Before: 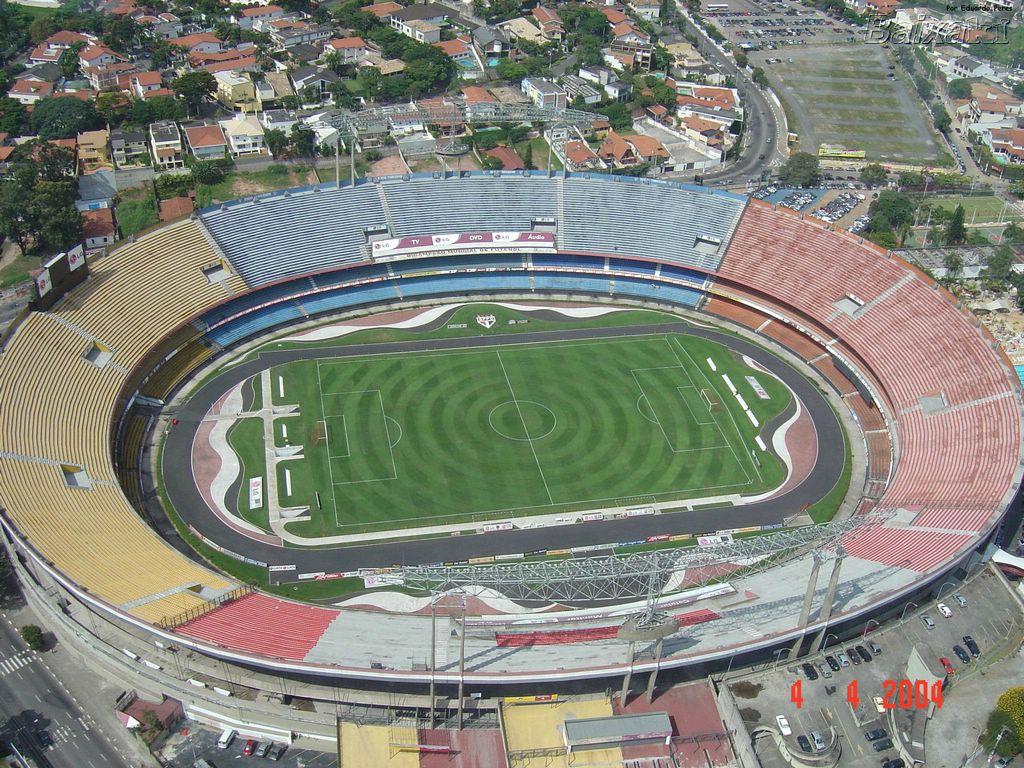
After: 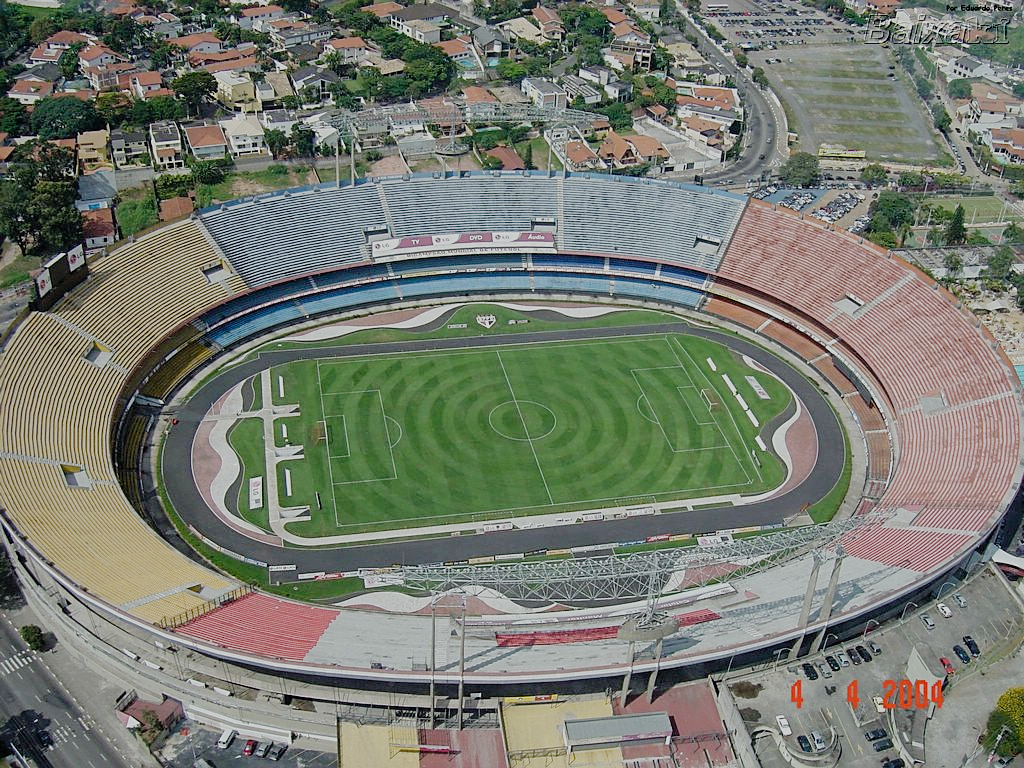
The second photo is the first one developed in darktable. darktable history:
filmic rgb: black relative exposure -6.18 EV, white relative exposure 6.94 EV, hardness 2.24, add noise in highlights 0.001, preserve chrominance no, color science v3 (2019), use custom middle-gray values true, contrast in highlights soft
sharpen: amount 0.495
